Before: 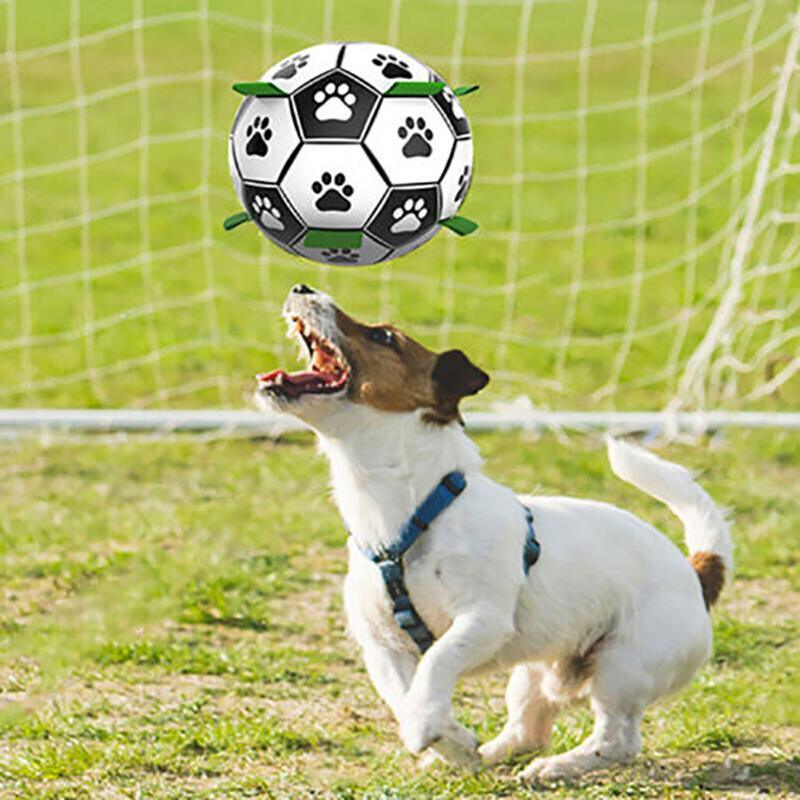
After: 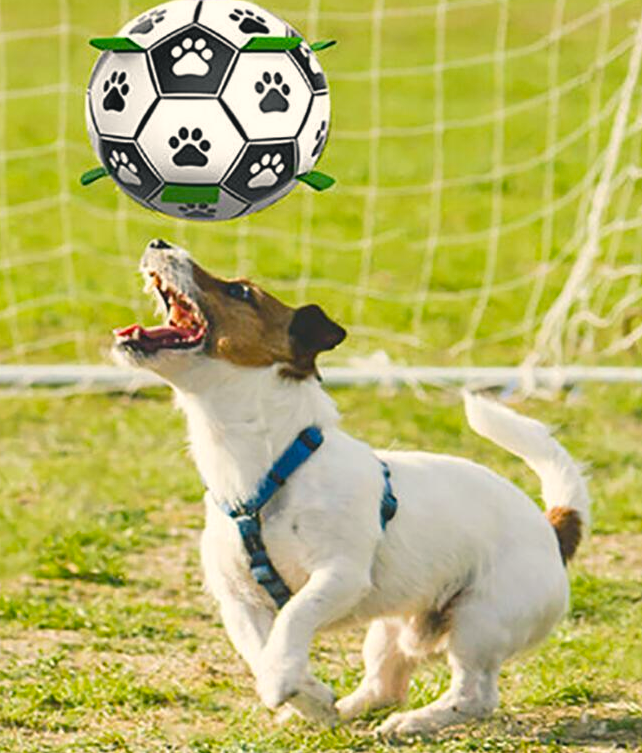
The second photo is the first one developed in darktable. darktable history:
crop and rotate: left 17.959%, top 5.771%, right 1.742%
color balance rgb: shadows lift › chroma 2%, shadows lift › hue 219.6°, power › hue 313.2°, highlights gain › chroma 3%, highlights gain › hue 75.6°, global offset › luminance 0.5%, perceptual saturation grading › global saturation 15.33%, perceptual saturation grading › highlights -19.33%, perceptual saturation grading › shadows 20%, global vibrance 20%
